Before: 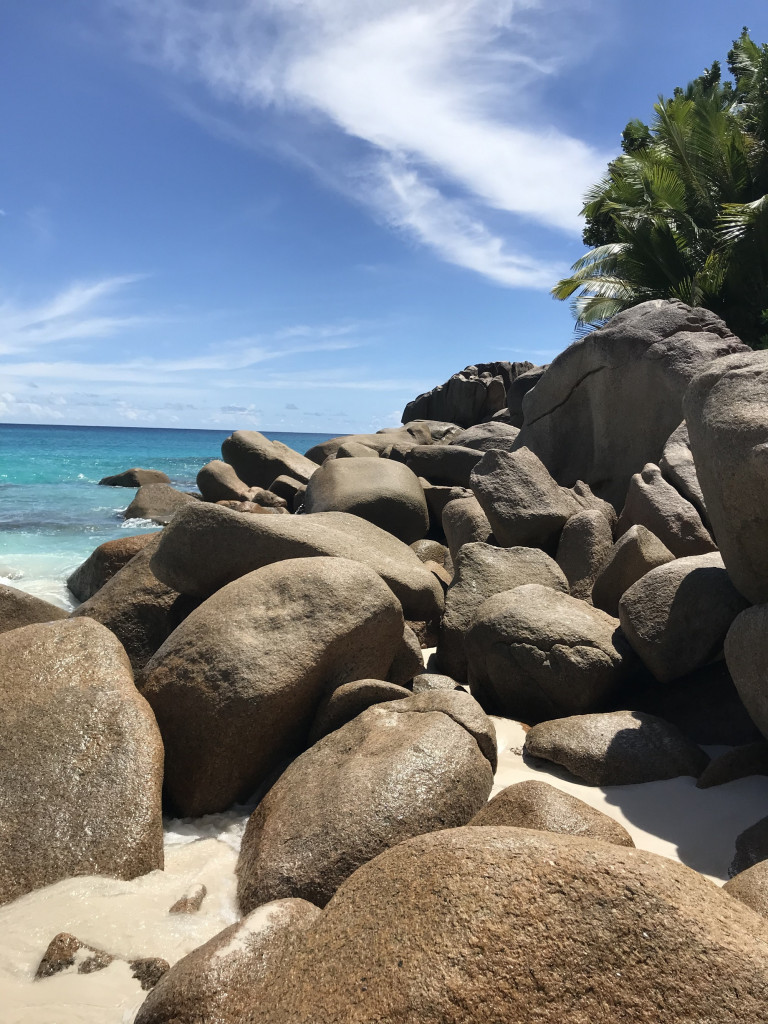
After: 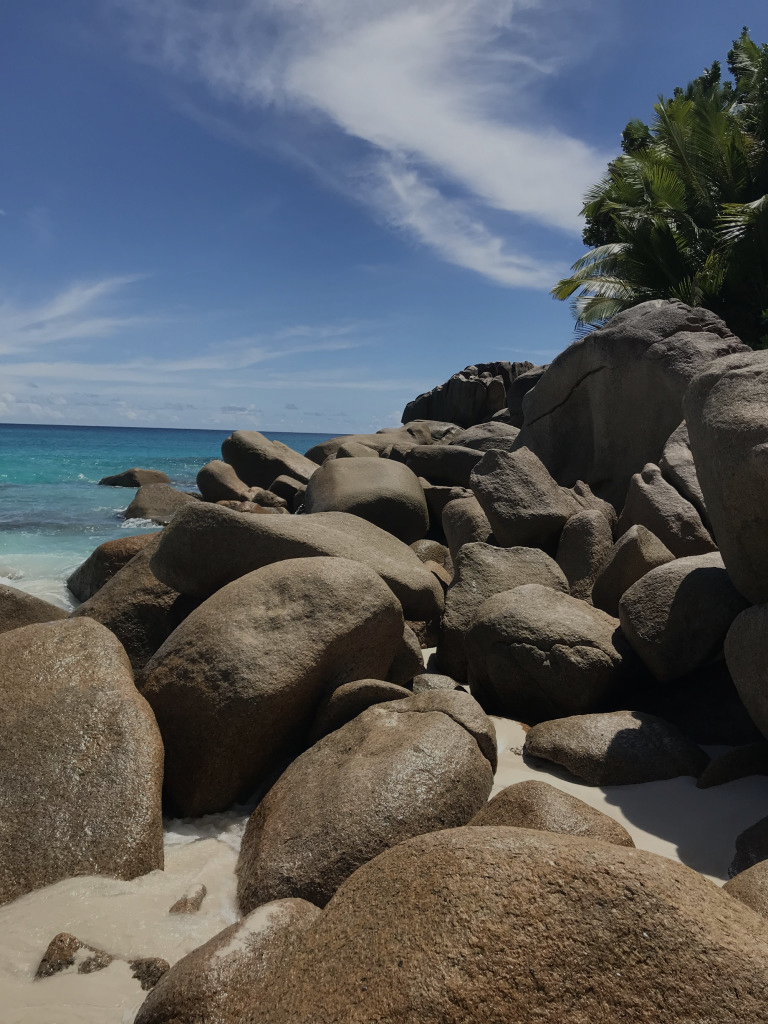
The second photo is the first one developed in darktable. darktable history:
contrast equalizer: y [[0.5, 0.5, 0.478, 0.5, 0.5, 0.5], [0.5 ×6], [0.5 ×6], [0 ×6], [0 ×6]]
exposure: exposure -0.941 EV, compensate highlight preservation false
